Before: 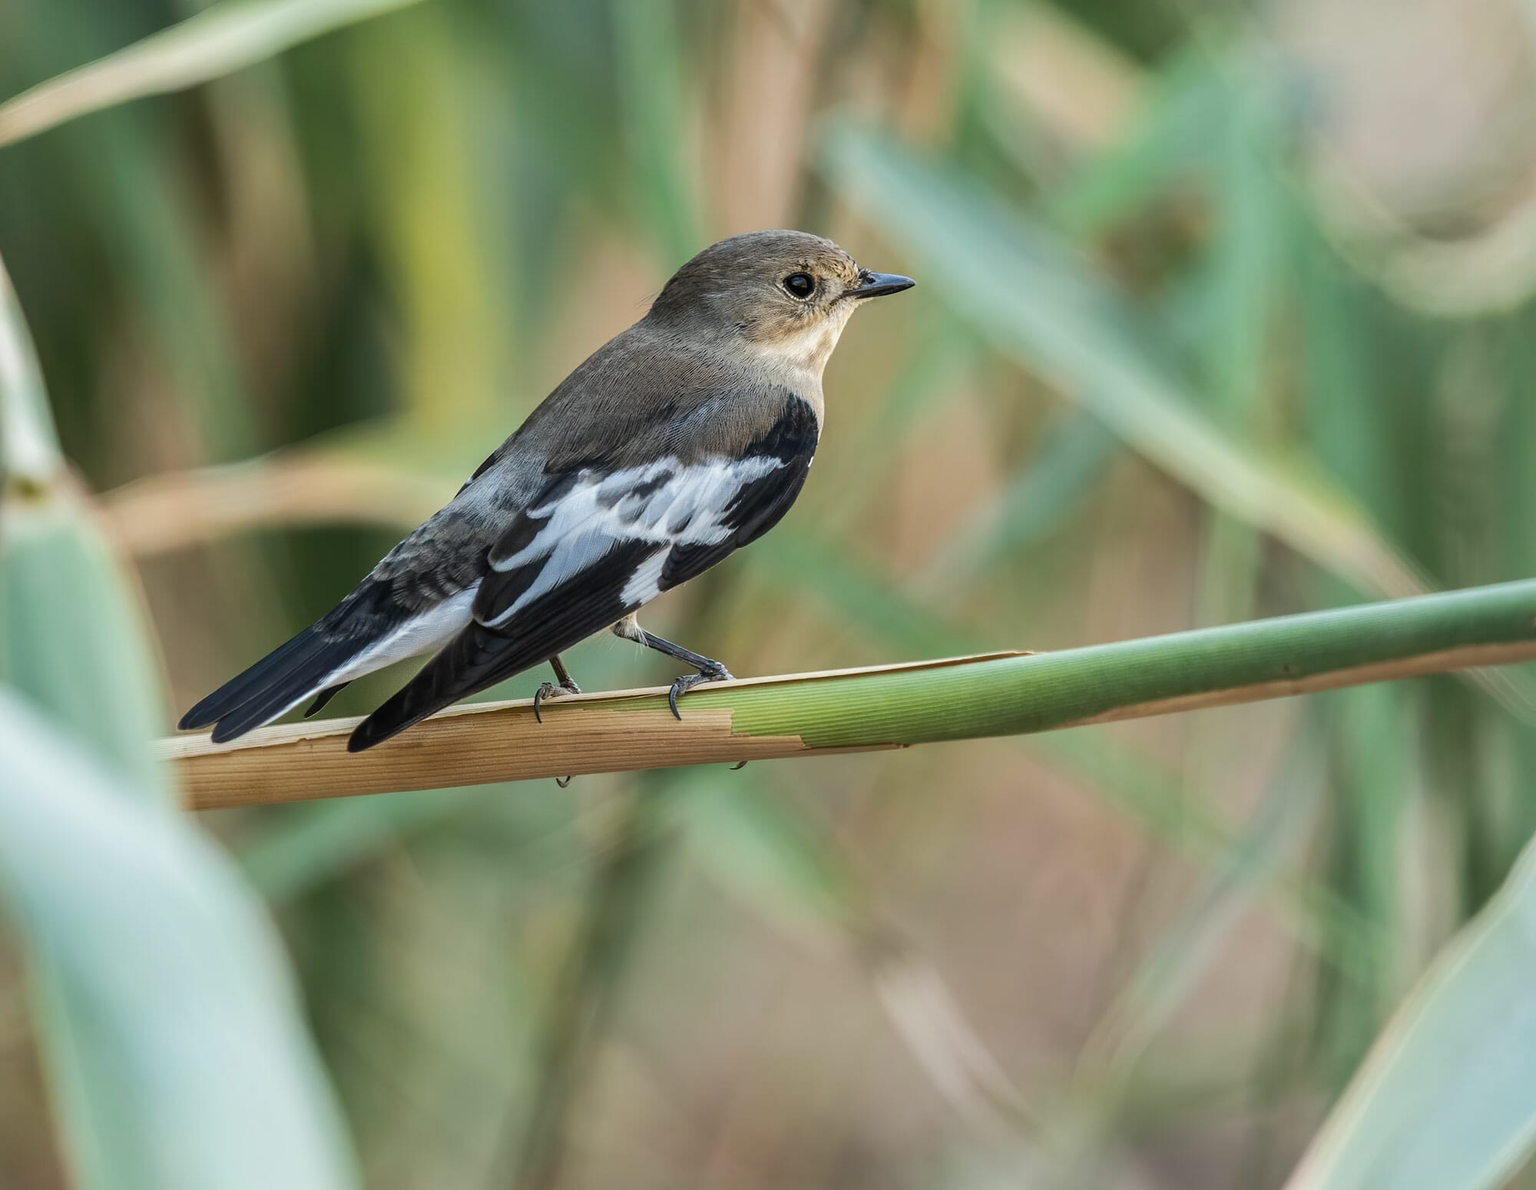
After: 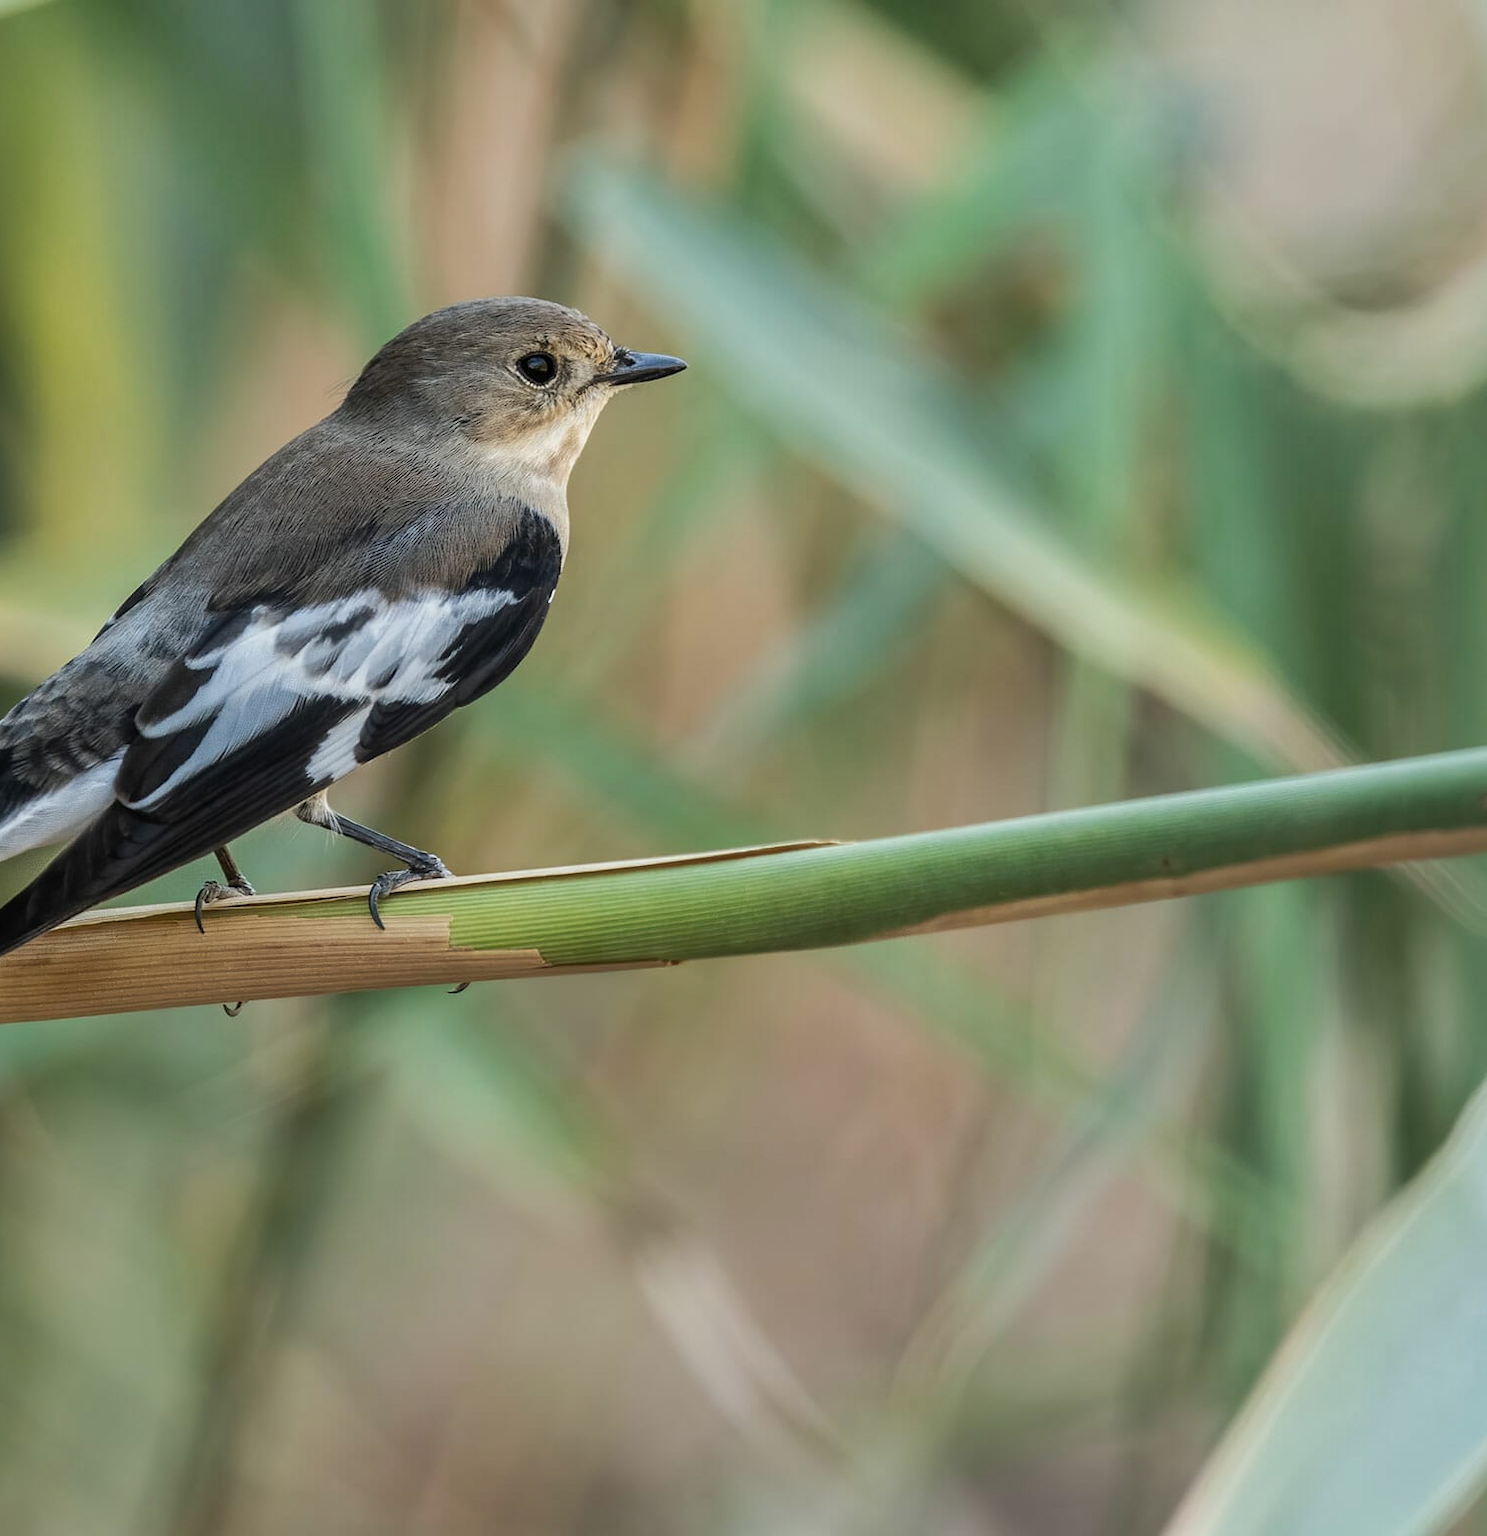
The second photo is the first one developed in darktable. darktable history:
exposure: exposure 0.207 EV, compensate exposure bias true, compensate highlight preservation false
crop and rotate: left 24.952%
